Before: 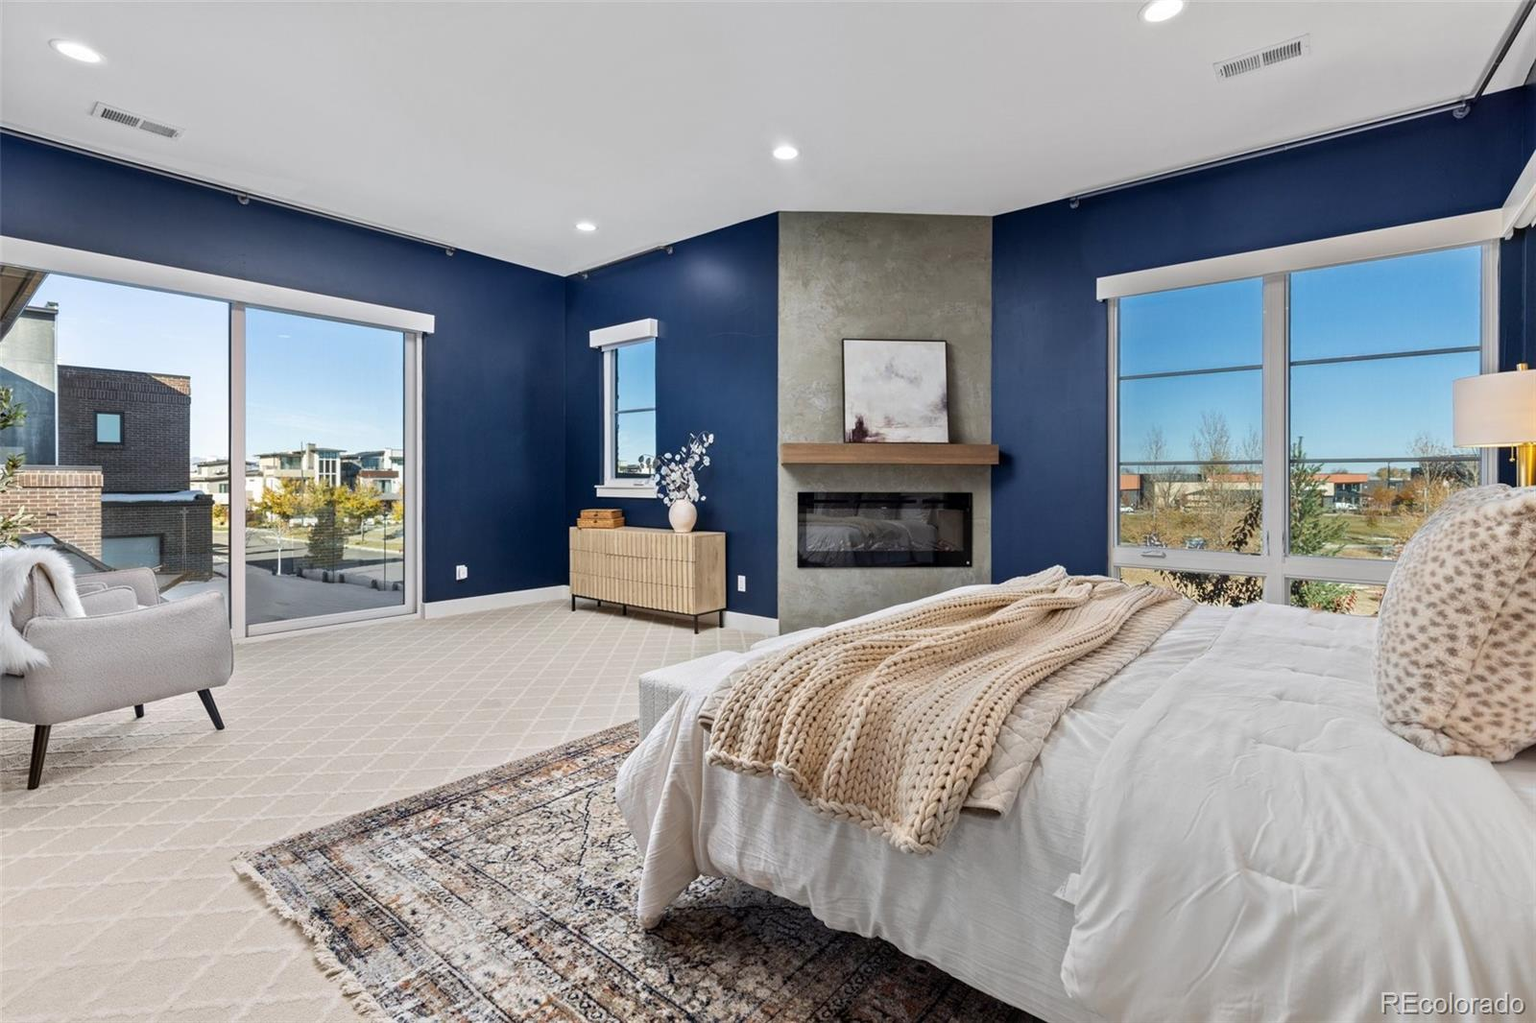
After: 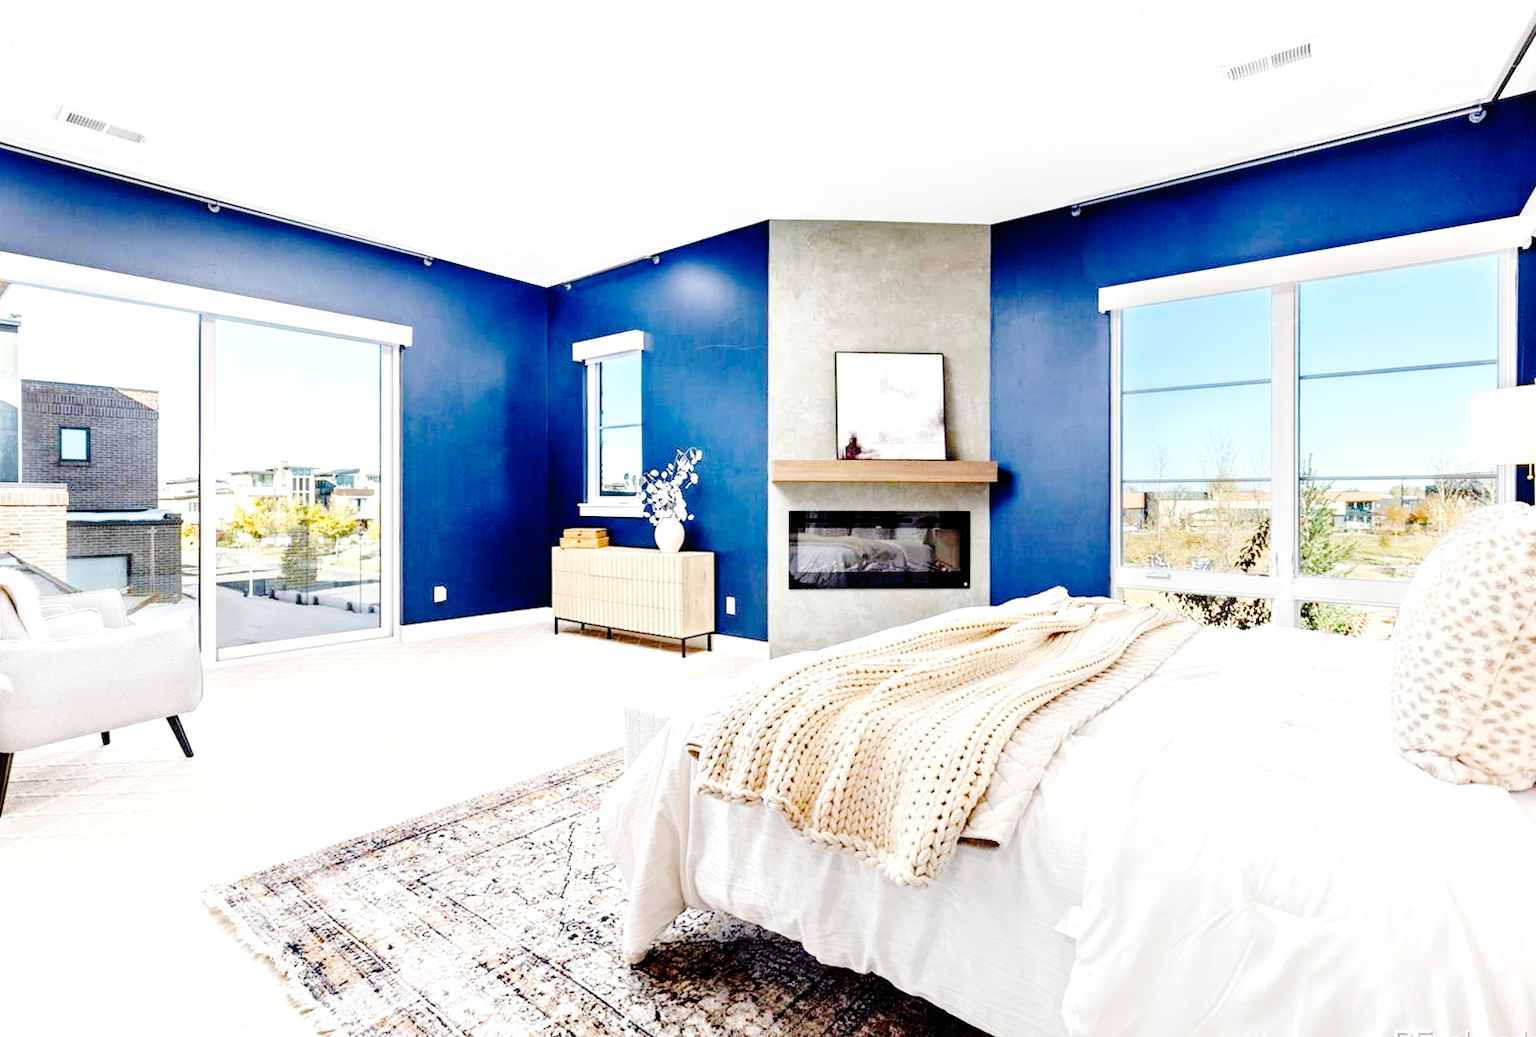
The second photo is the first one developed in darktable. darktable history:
base curve: curves: ch0 [(0, 0) (0.036, 0.01) (0.123, 0.254) (0.258, 0.504) (0.507, 0.748) (1, 1)], preserve colors none
crop and rotate: left 2.51%, right 1.085%, bottom 2.164%
exposure: black level correction 0, exposure 1.001 EV, compensate exposure bias true, compensate highlight preservation false
